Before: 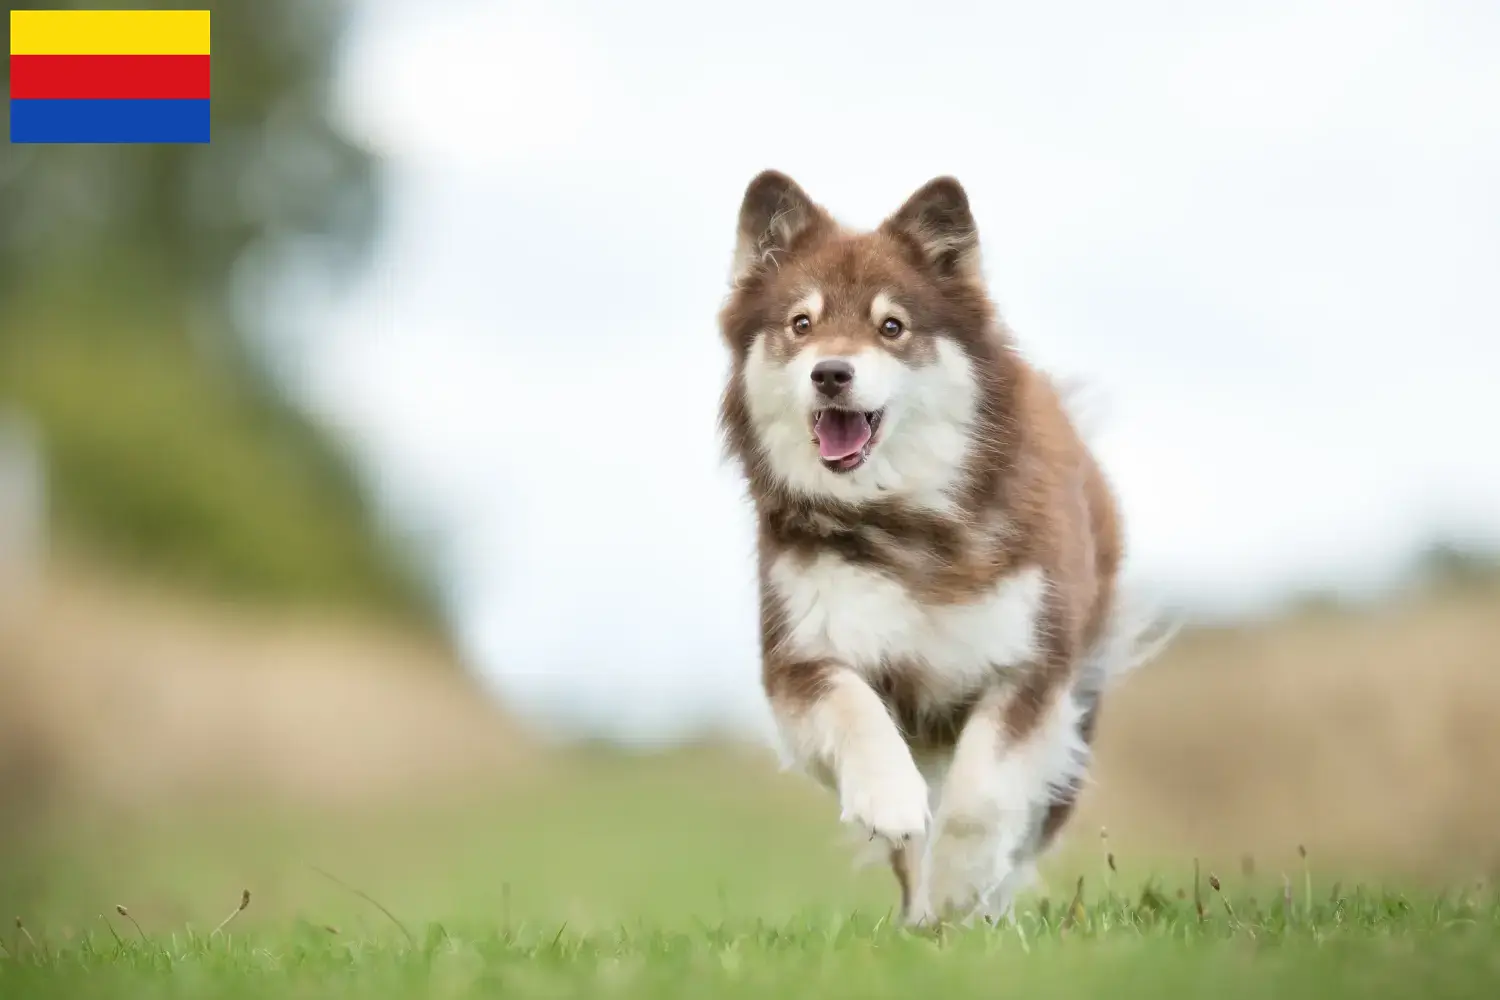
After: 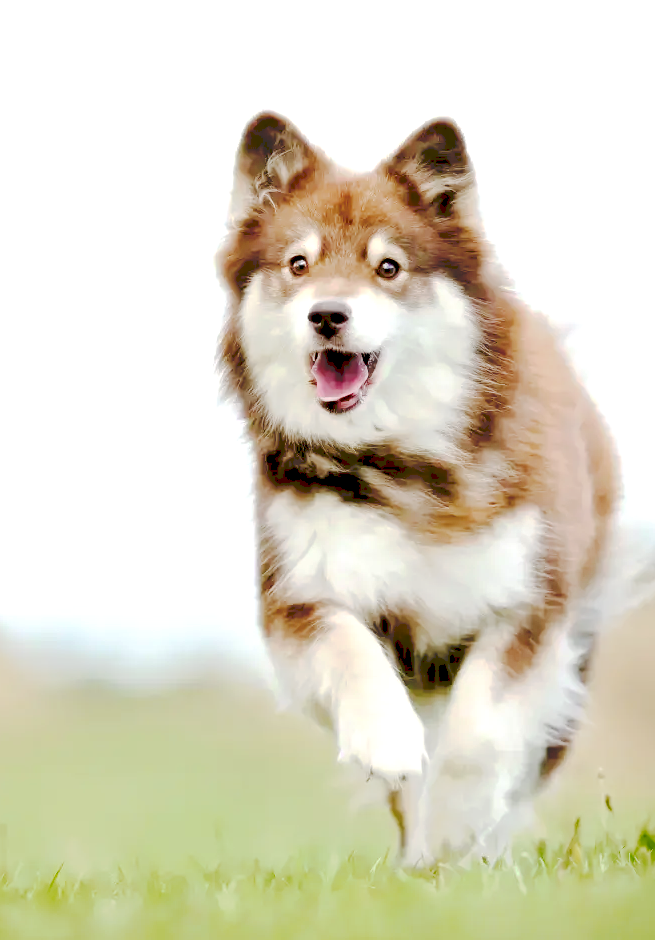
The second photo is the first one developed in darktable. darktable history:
tone curve: curves: ch0 [(0, 0) (0.003, 0.169) (0.011, 0.169) (0.025, 0.169) (0.044, 0.173) (0.069, 0.178) (0.1, 0.183) (0.136, 0.185) (0.177, 0.197) (0.224, 0.227) (0.277, 0.292) (0.335, 0.391) (0.399, 0.491) (0.468, 0.592) (0.543, 0.672) (0.623, 0.734) (0.709, 0.785) (0.801, 0.844) (0.898, 0.893) (1, 1)], preserve colors none
crop: left 33.562%, top 5.971%, right 22.762%
exposure: black level correction 0.032, exposure 0.315 EV, compensate exposure bias true, compensate highlight preservation false
